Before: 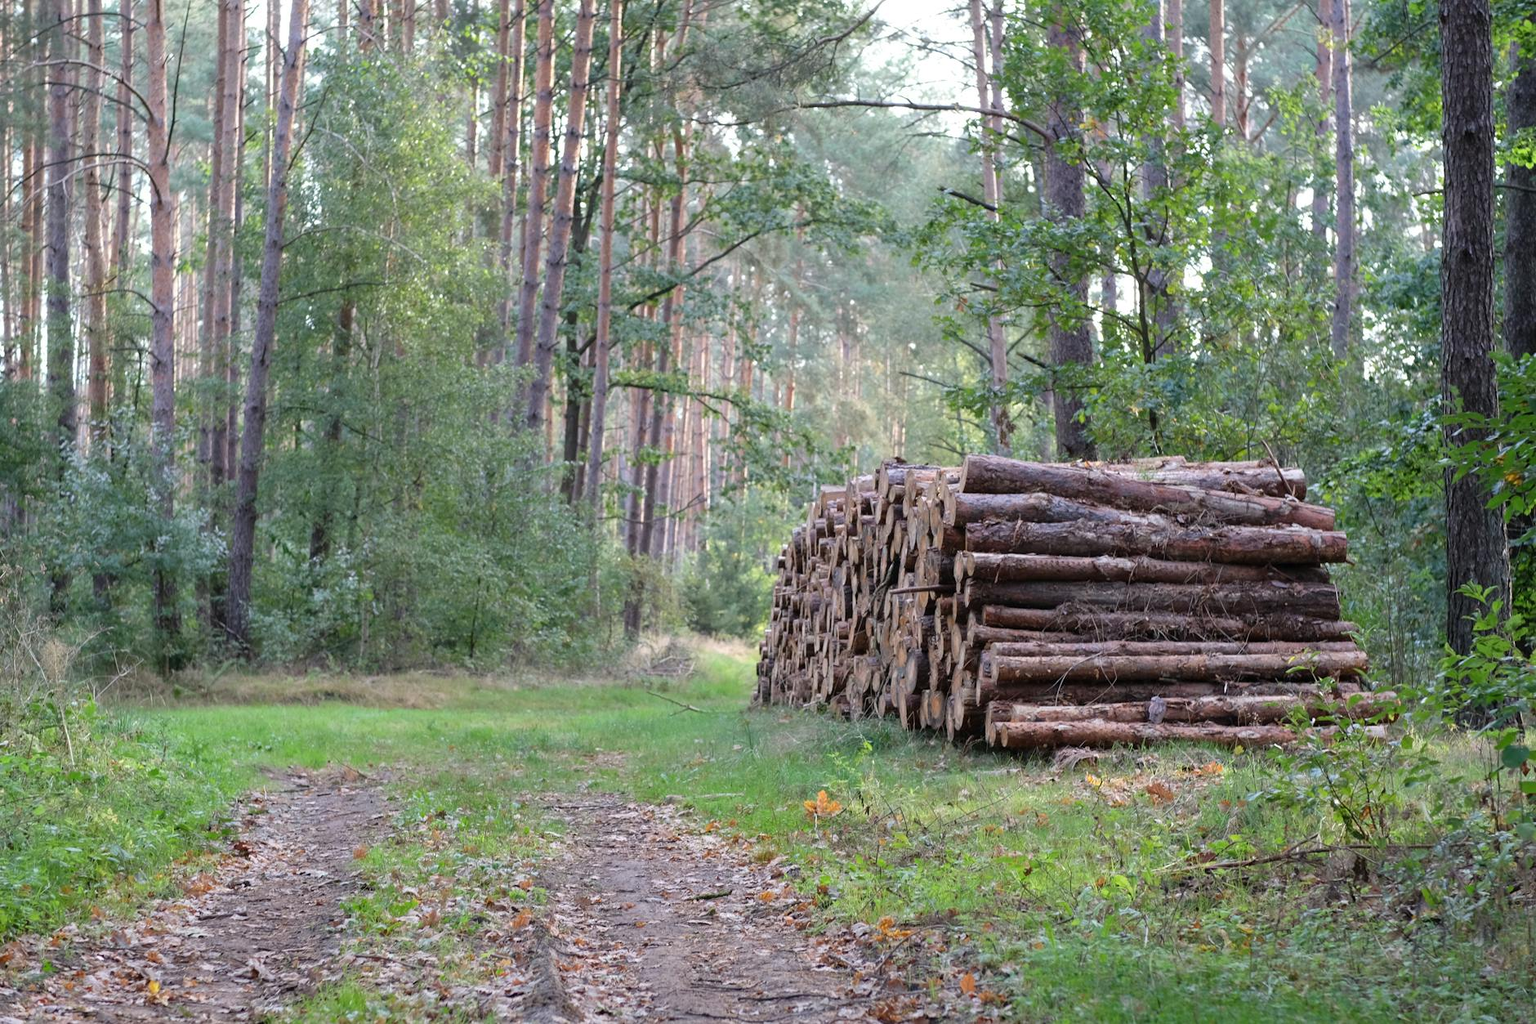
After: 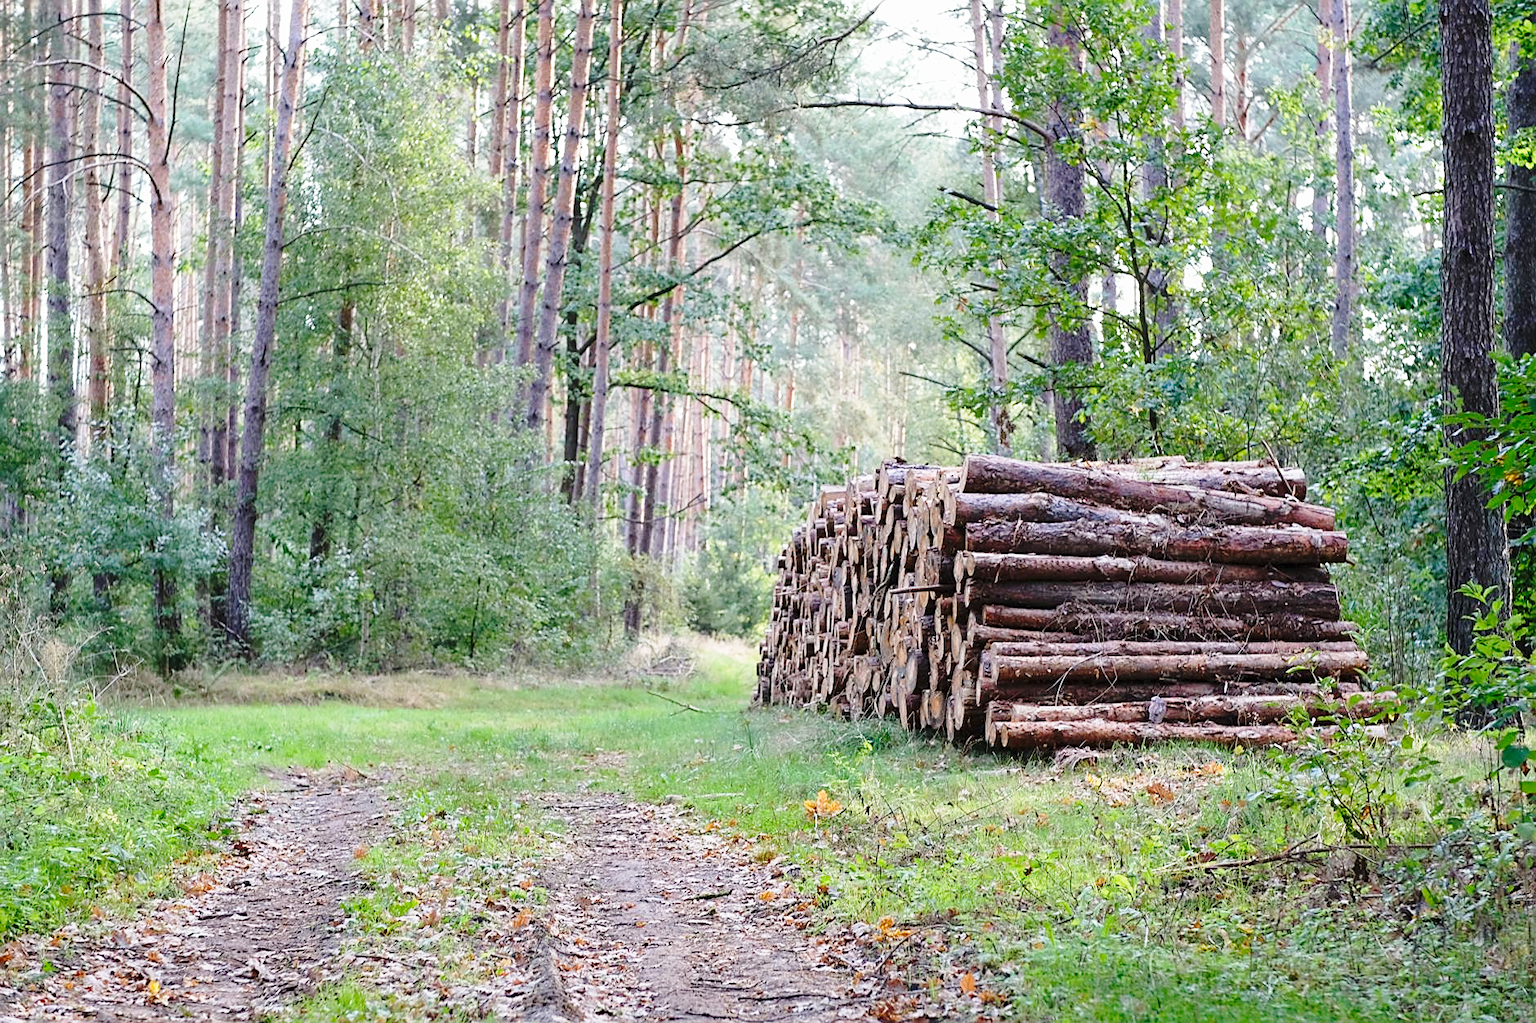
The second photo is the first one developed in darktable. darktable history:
base curve: curves: ch0 [(0, 0) (0.028, 0.03) (0.105, 0.232) (0.387, 0.748) (0.754, 0.968) (1, 1)], preserve colors none
tone equalizer: -8 EV 0.228 EV, -7 EV 0.443 EV, -6 EV 0.428 EV, -5 EV 0.229 EV, -3 EV -0.283 EV, -2 EV -0.391 EV, -1 EV -0.391 EV, +0 EV -0.279 EV
sharpen: amount 0.564
